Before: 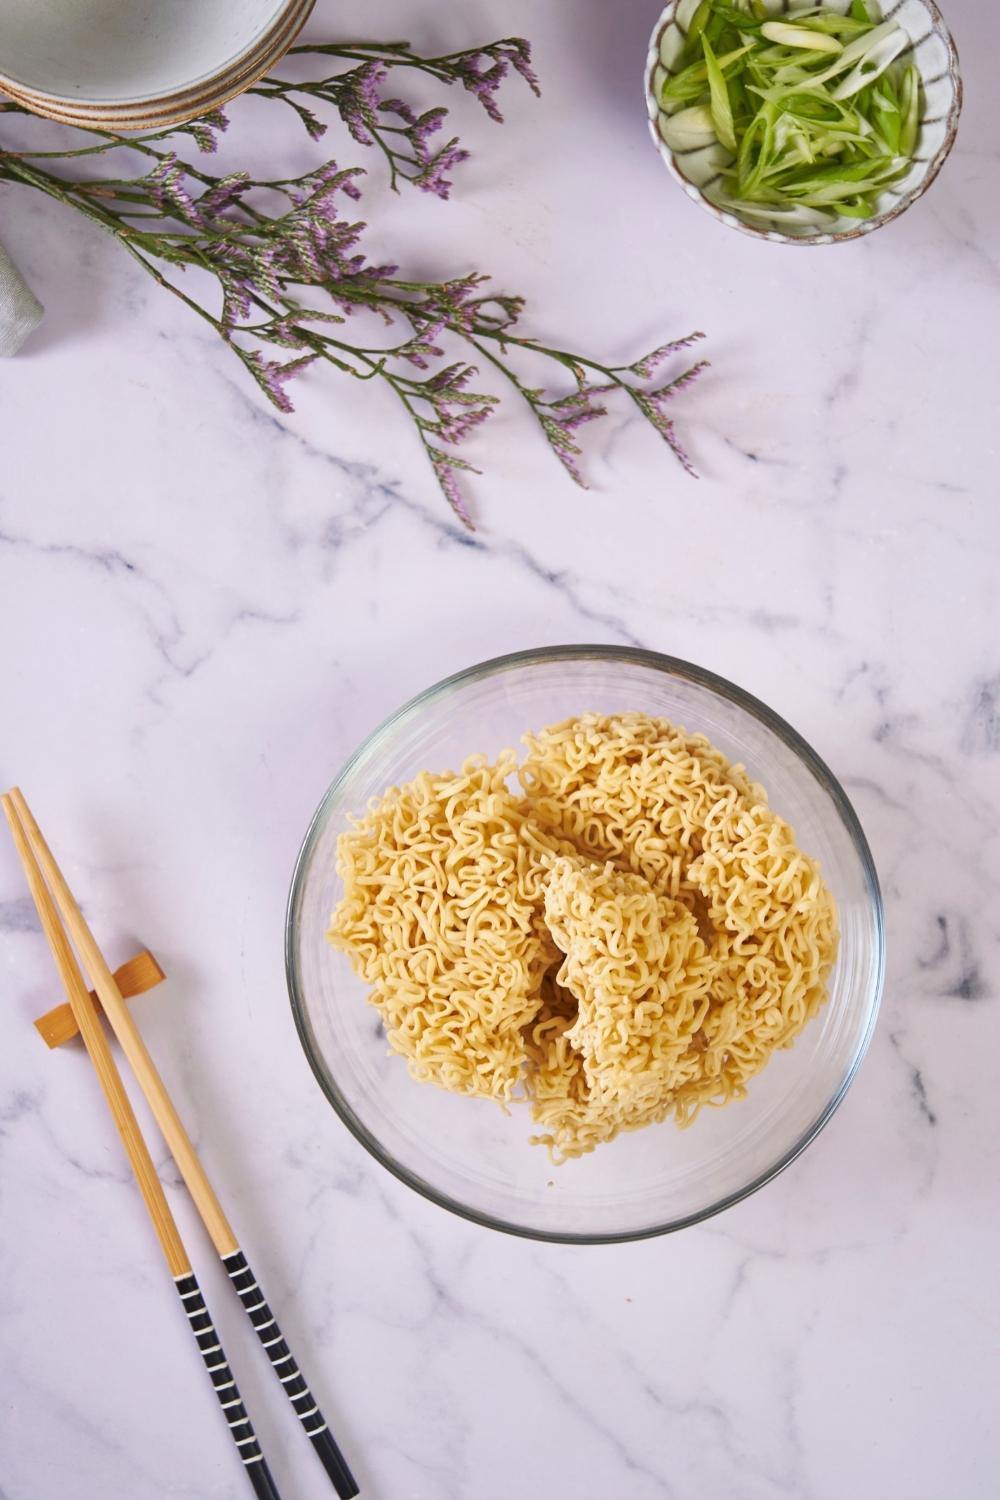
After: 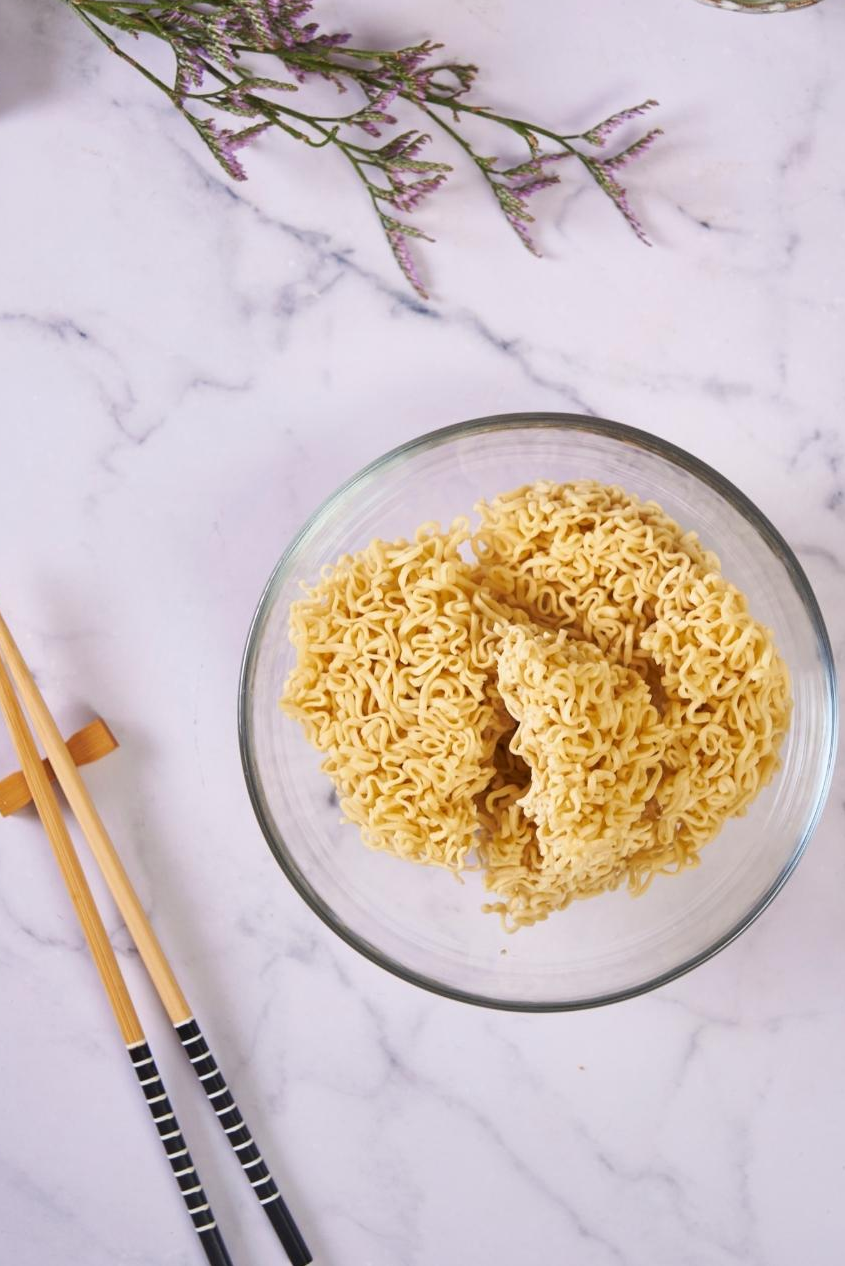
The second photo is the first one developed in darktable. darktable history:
crop and rotate: left 4.793%, top 15.549%, right 10.702%
